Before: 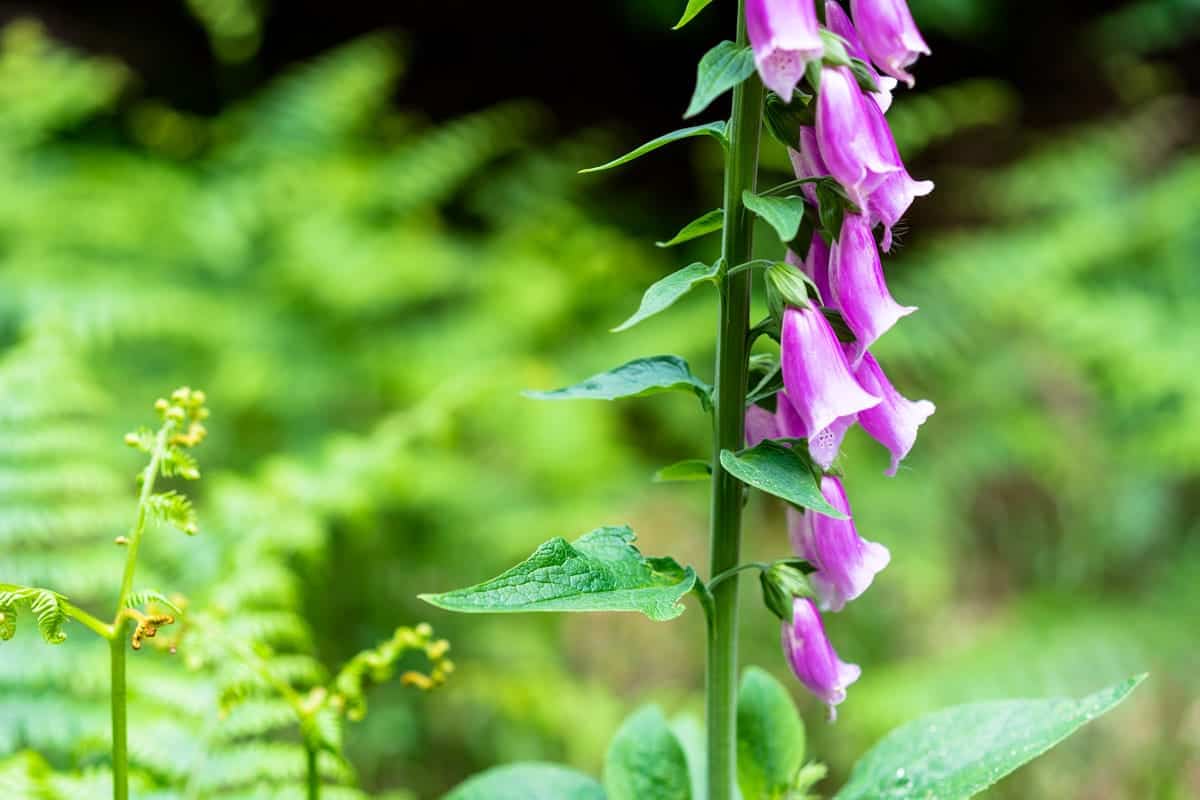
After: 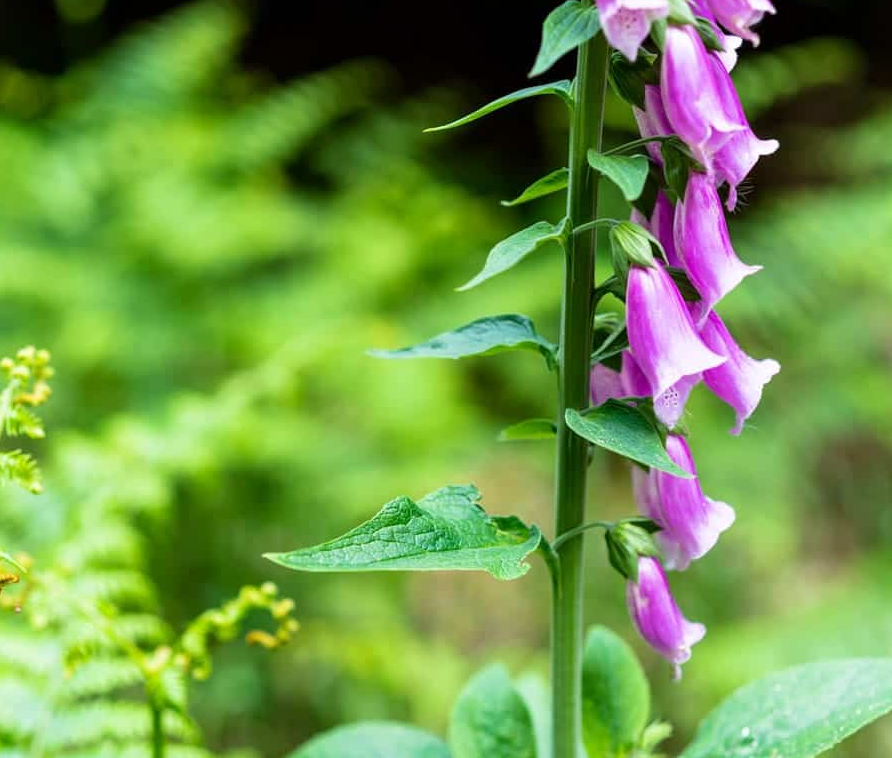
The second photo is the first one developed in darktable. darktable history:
crop and rotate: left 12.999%, top 5.241%, right 12.625%
